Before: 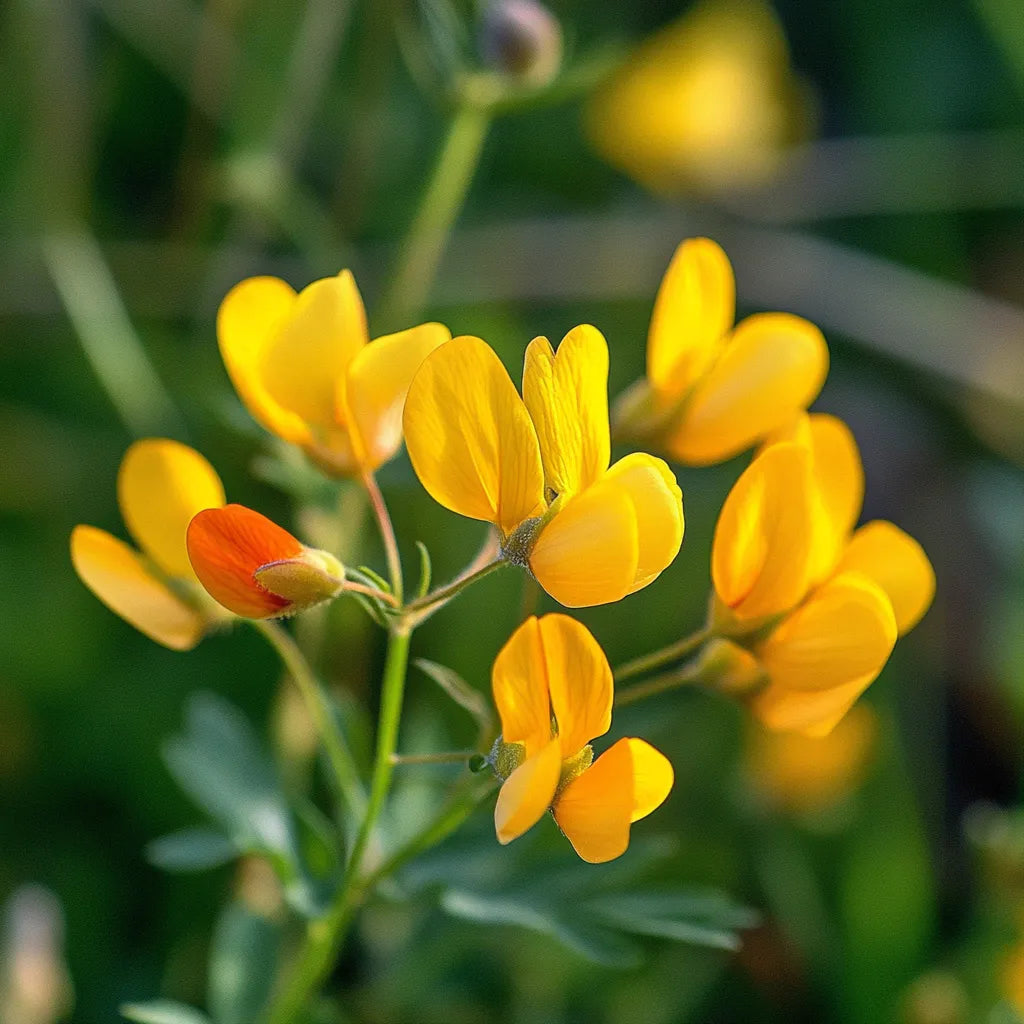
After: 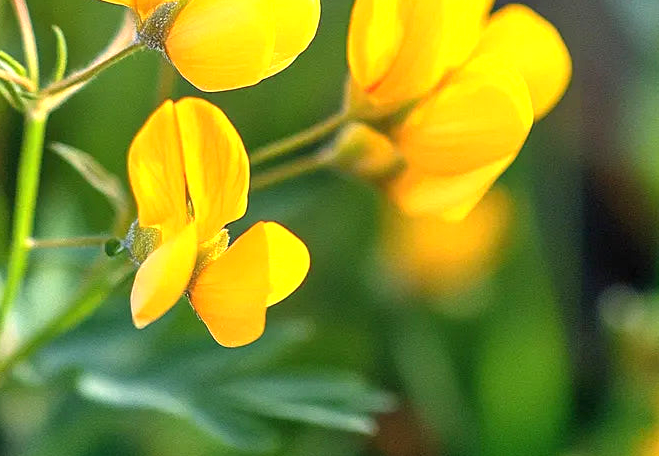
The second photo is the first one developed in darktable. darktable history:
exposure: exposure 1 EV, compensate exposure bias true, compensate highlight preservation false
crop and rotate: left 35.617%, top 50.427%, bottom 5.009%
